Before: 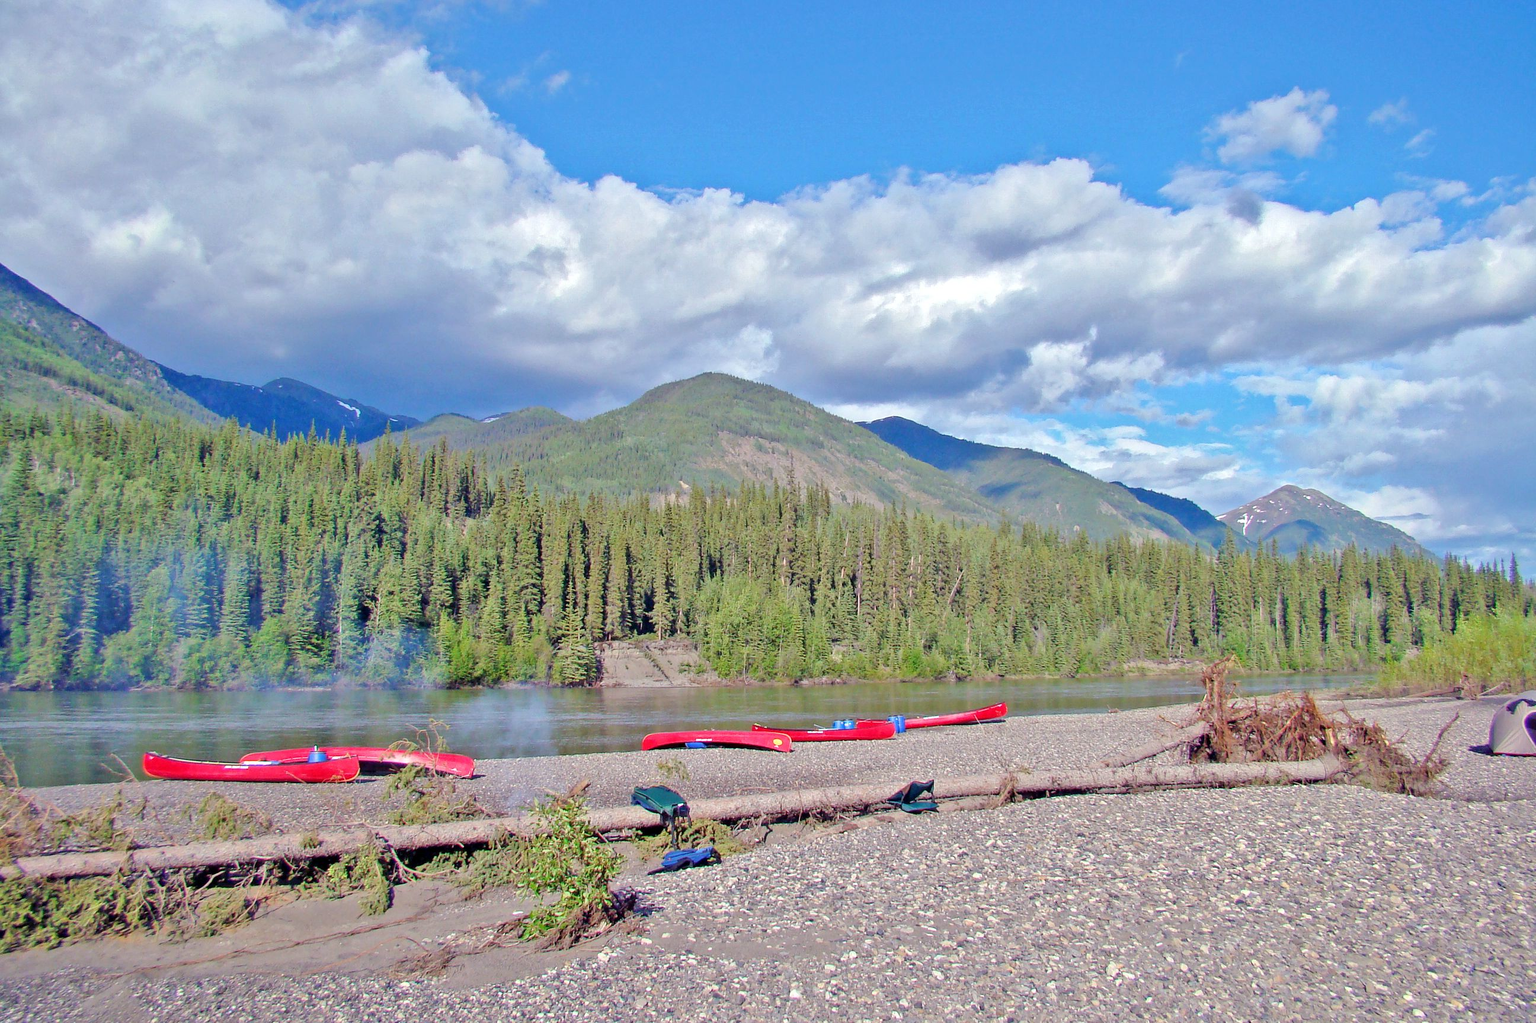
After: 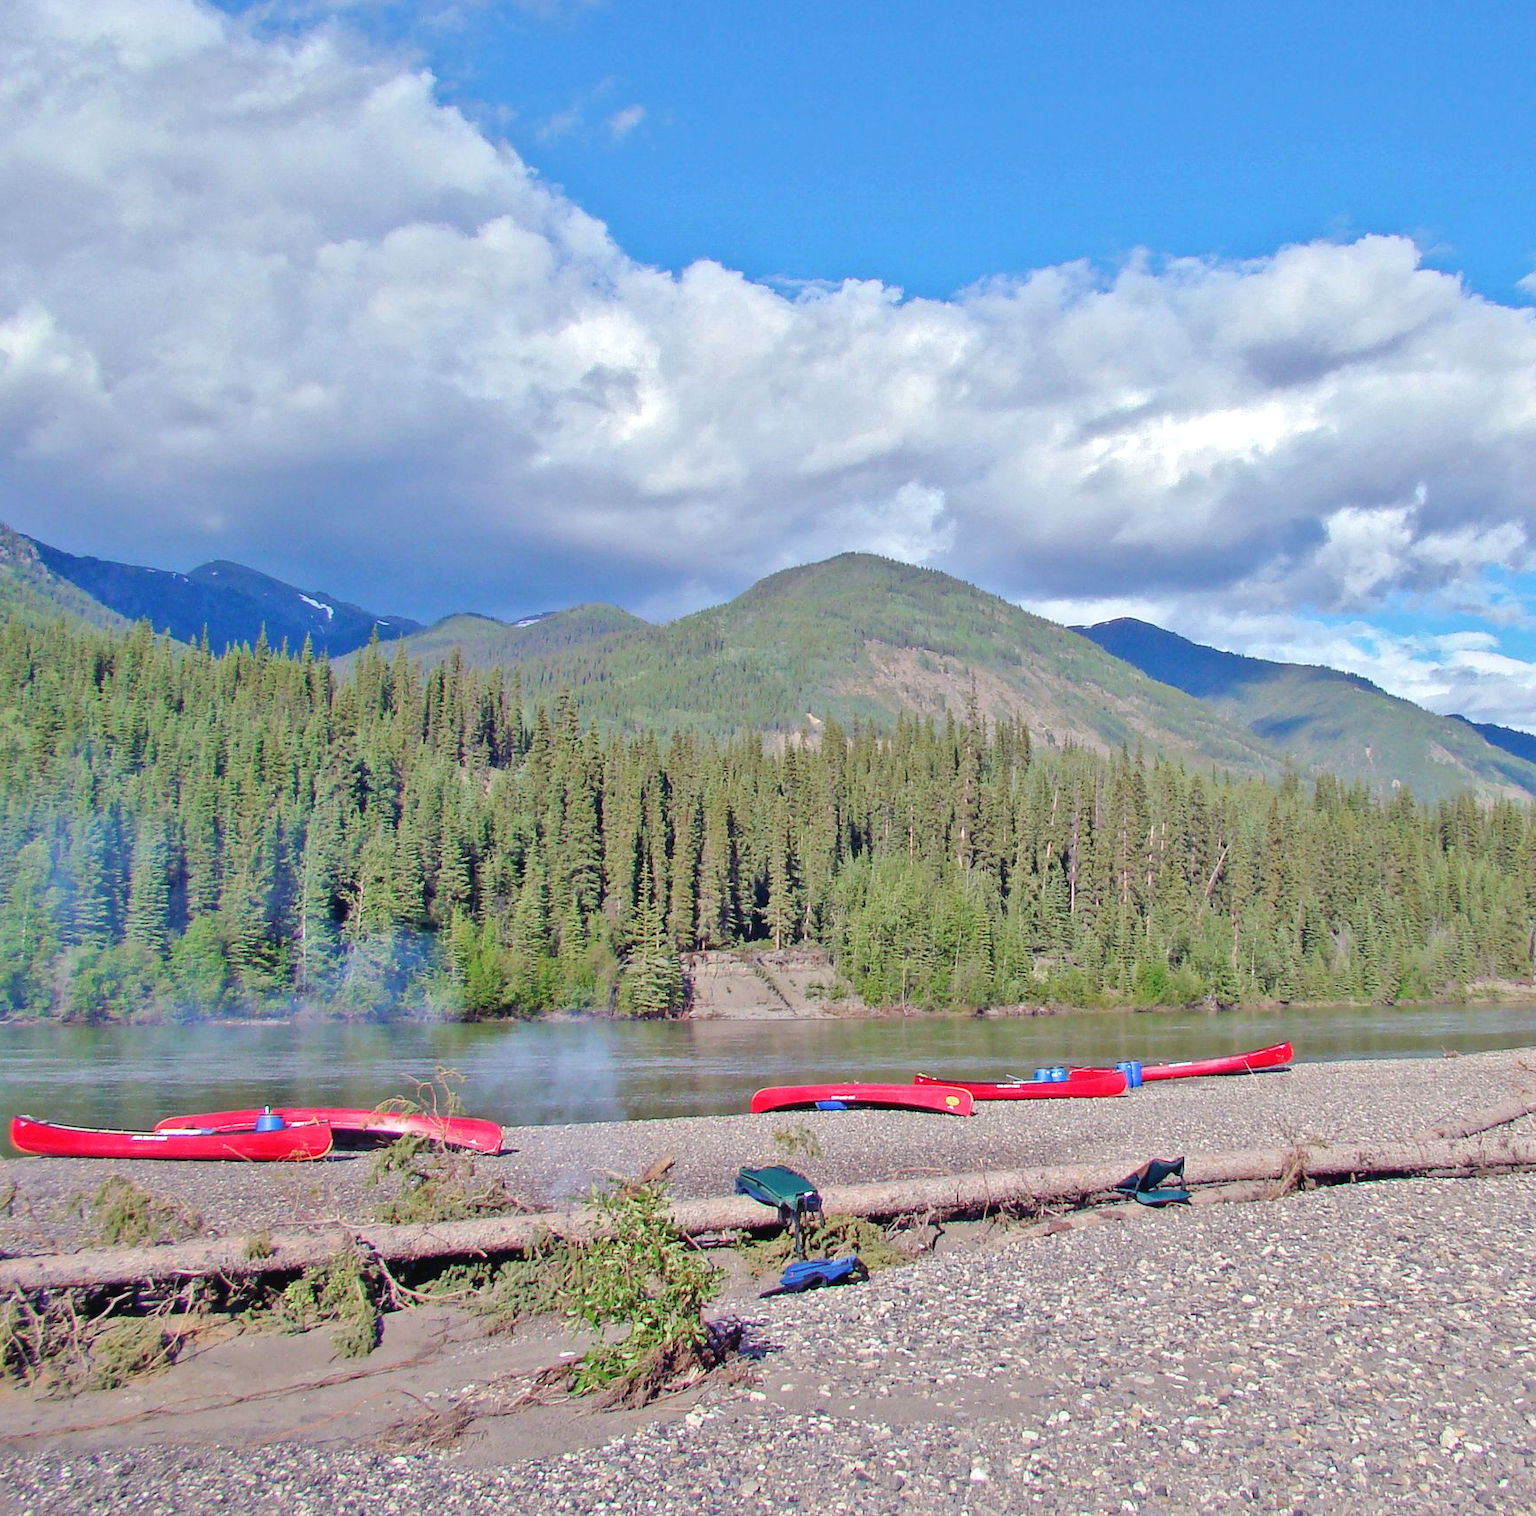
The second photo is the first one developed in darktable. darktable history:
exposure: black level correction -0.003, exposure 0.042 EV, compensate highlight preservation false
crop and rotate: left 8.867%, right 23.704%
color zones: curves: ch0 [(0, 0.5) (0.143, 0.5) (0.286, 0.456) (0.429, 0.5) (0.571, 0.5) (0.714, 0.5) (0.857, 0.5) (1, 0.5)]; ch1 [(0, 0.5) (0.143, 0.5) (0.286, 0.422) (0.429, 0.5) (0.571, 0.5) (0.714, 0.5) (0.857, 0.5) (1, 0.5)]
